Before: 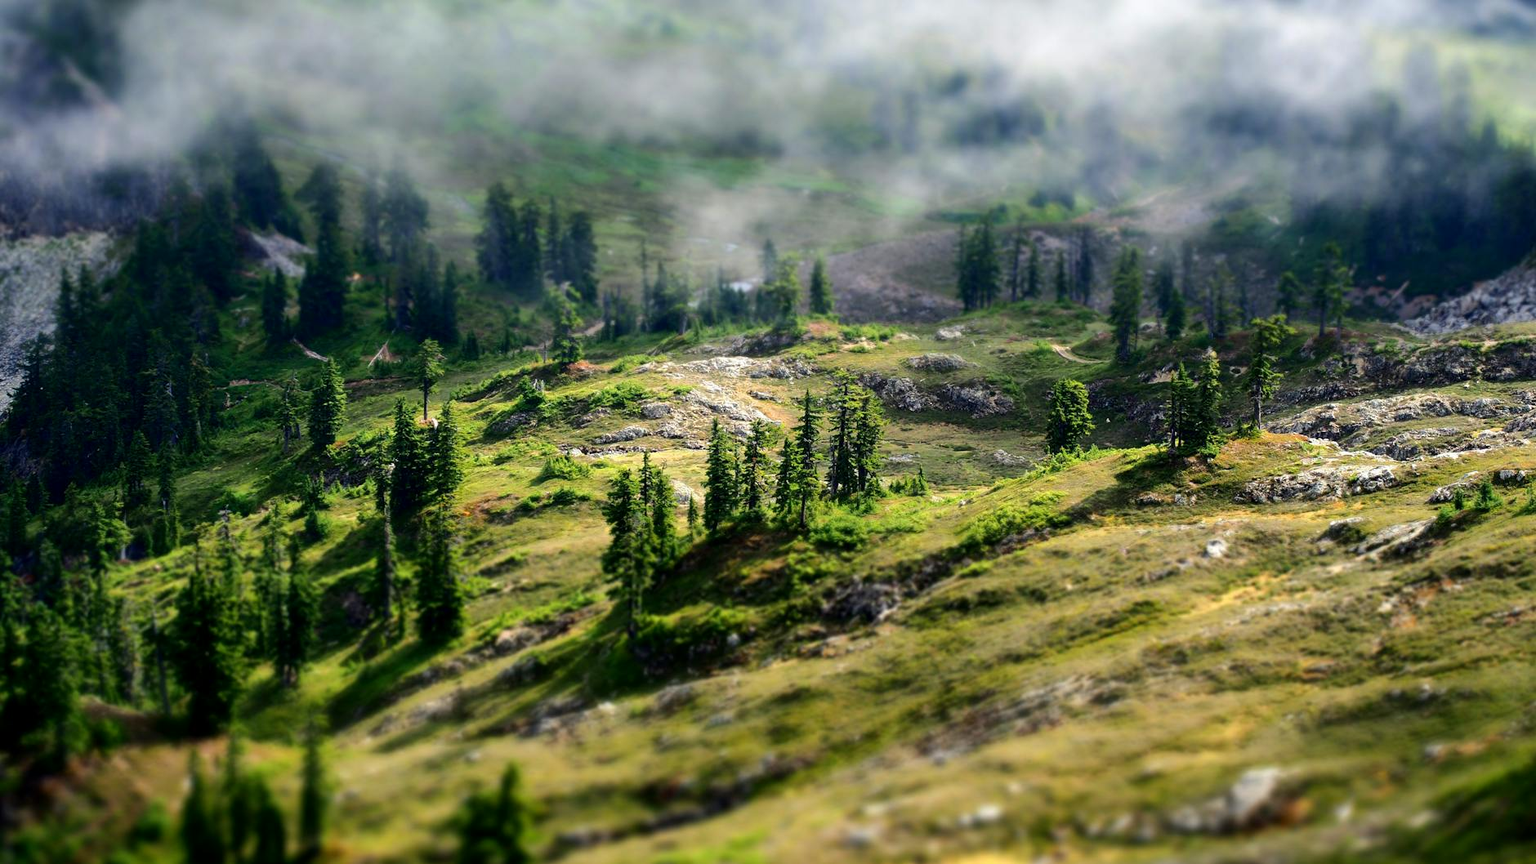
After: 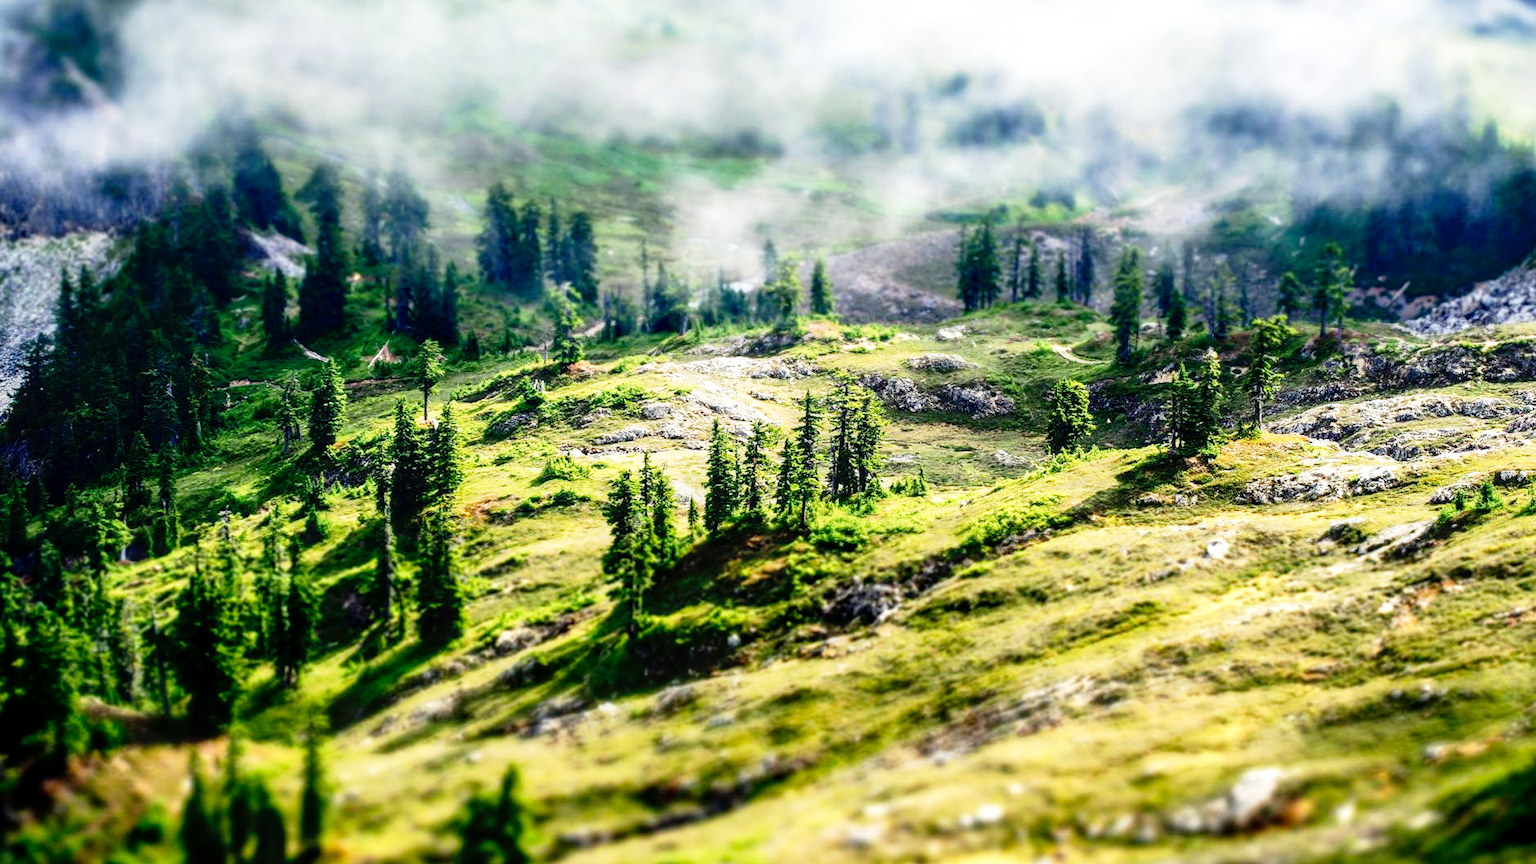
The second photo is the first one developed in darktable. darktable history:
local contrast: on, module defaults
base curve: curves: ch0 [(0, 0) (0.012, 0.01) (0.073, 0.168) (0.31, 0.711) (0.645, 0.957) (1, 1)], preserve colors none
